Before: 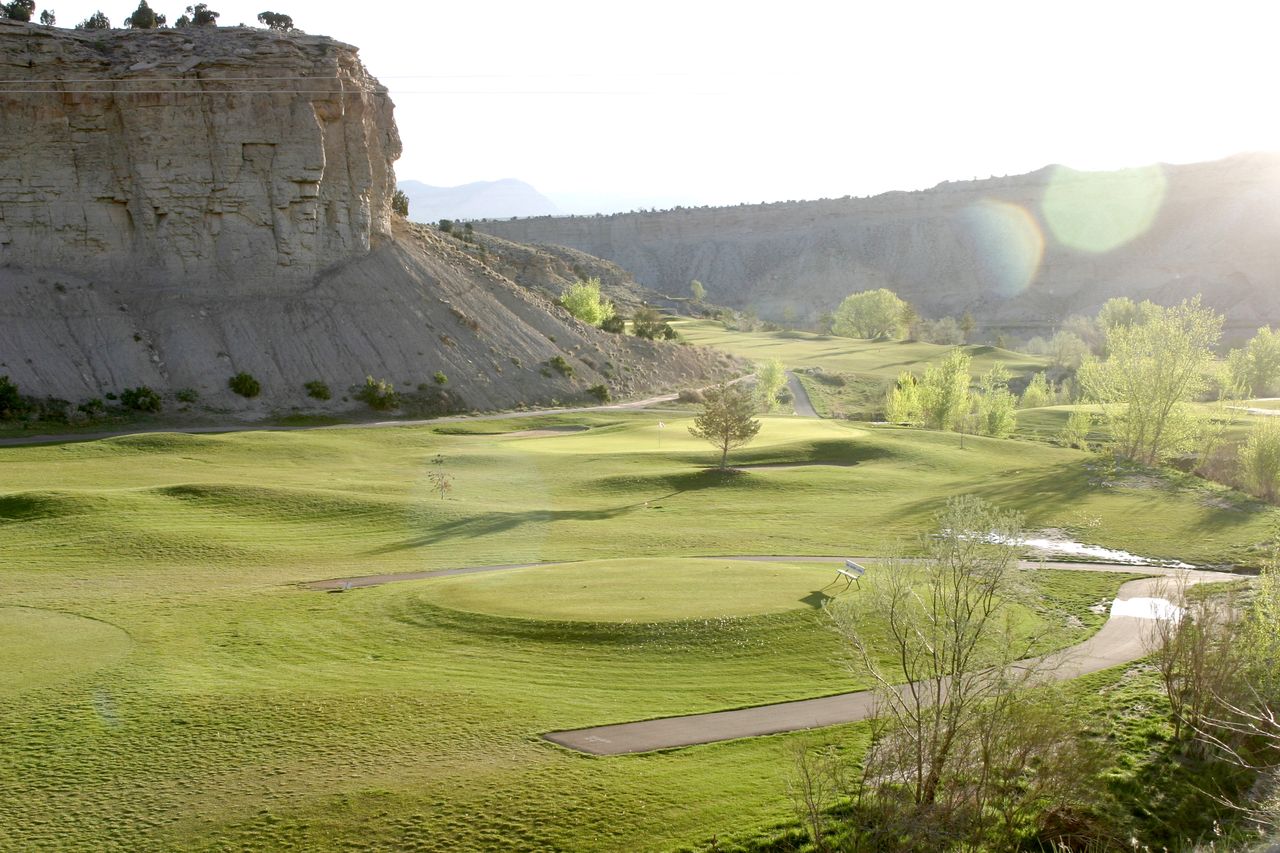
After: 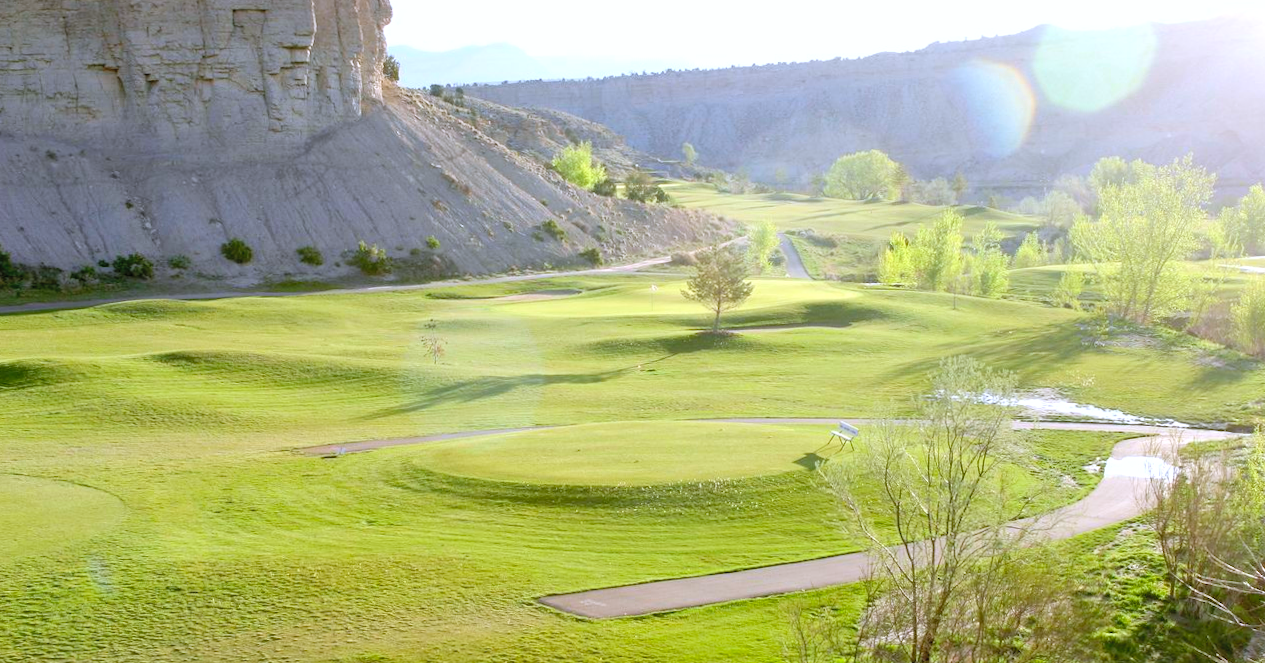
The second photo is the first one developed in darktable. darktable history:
white balance: red 0.967, blue 1.119, emerald 0.756
contrast brightness saturation: contrast 0.07, brightness 0.18, saturation 0.4
exposure: exposure 0.2 EV, compensate highlight preservation false
crop and rotate: top 15.774%, bottom 5.506%
rotate and perspective: rotation -0.45°, automatic cropping original format, crop left 0.008, crop right 0.992, crop top 0.012, crop bottom 0.988
